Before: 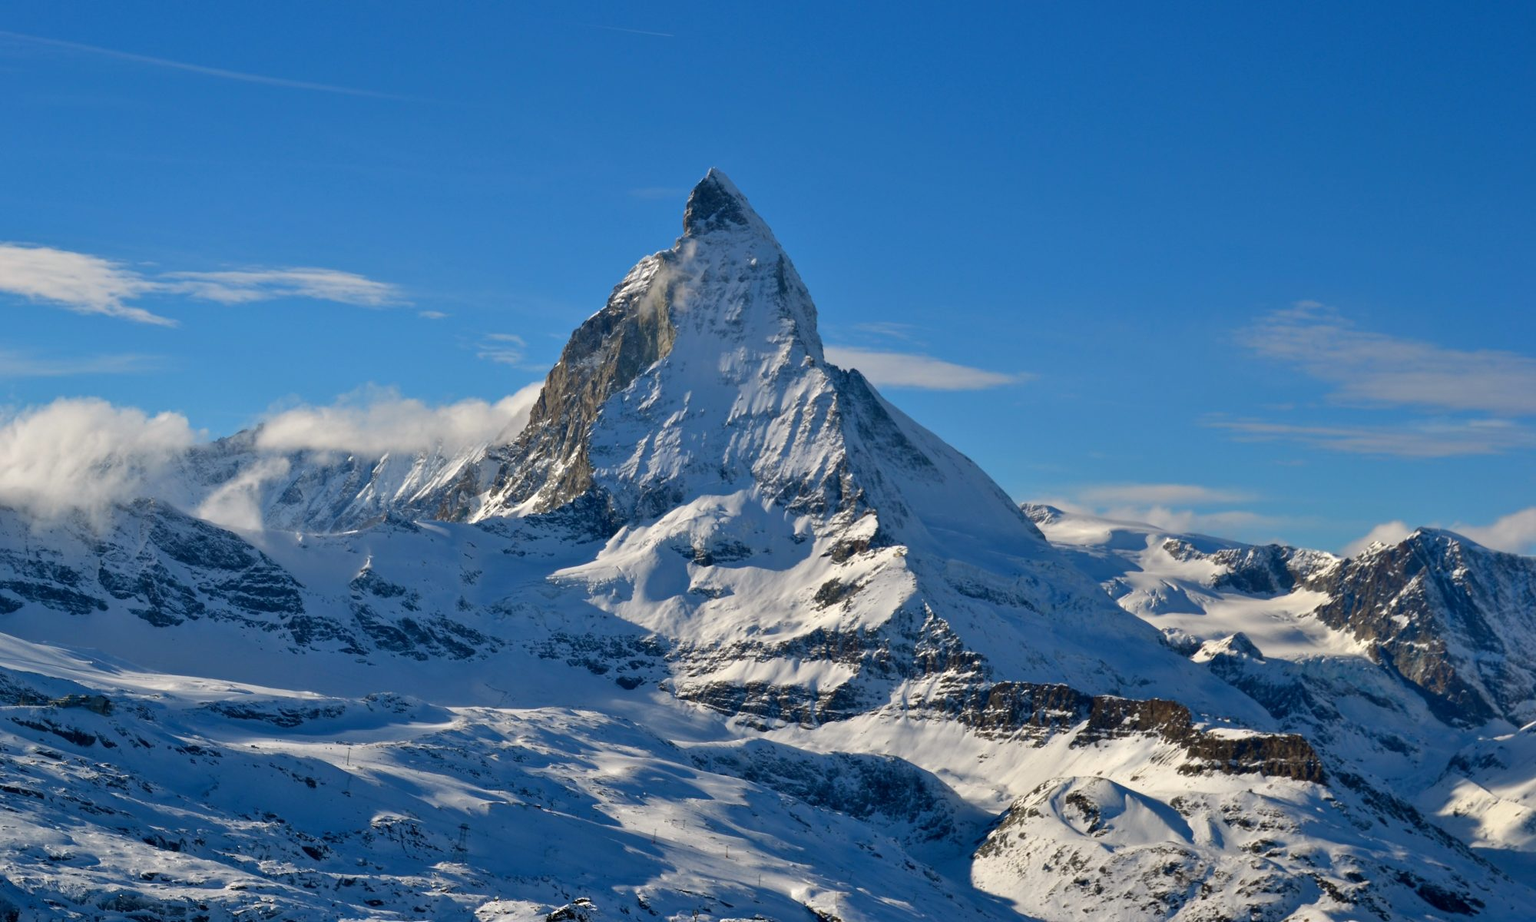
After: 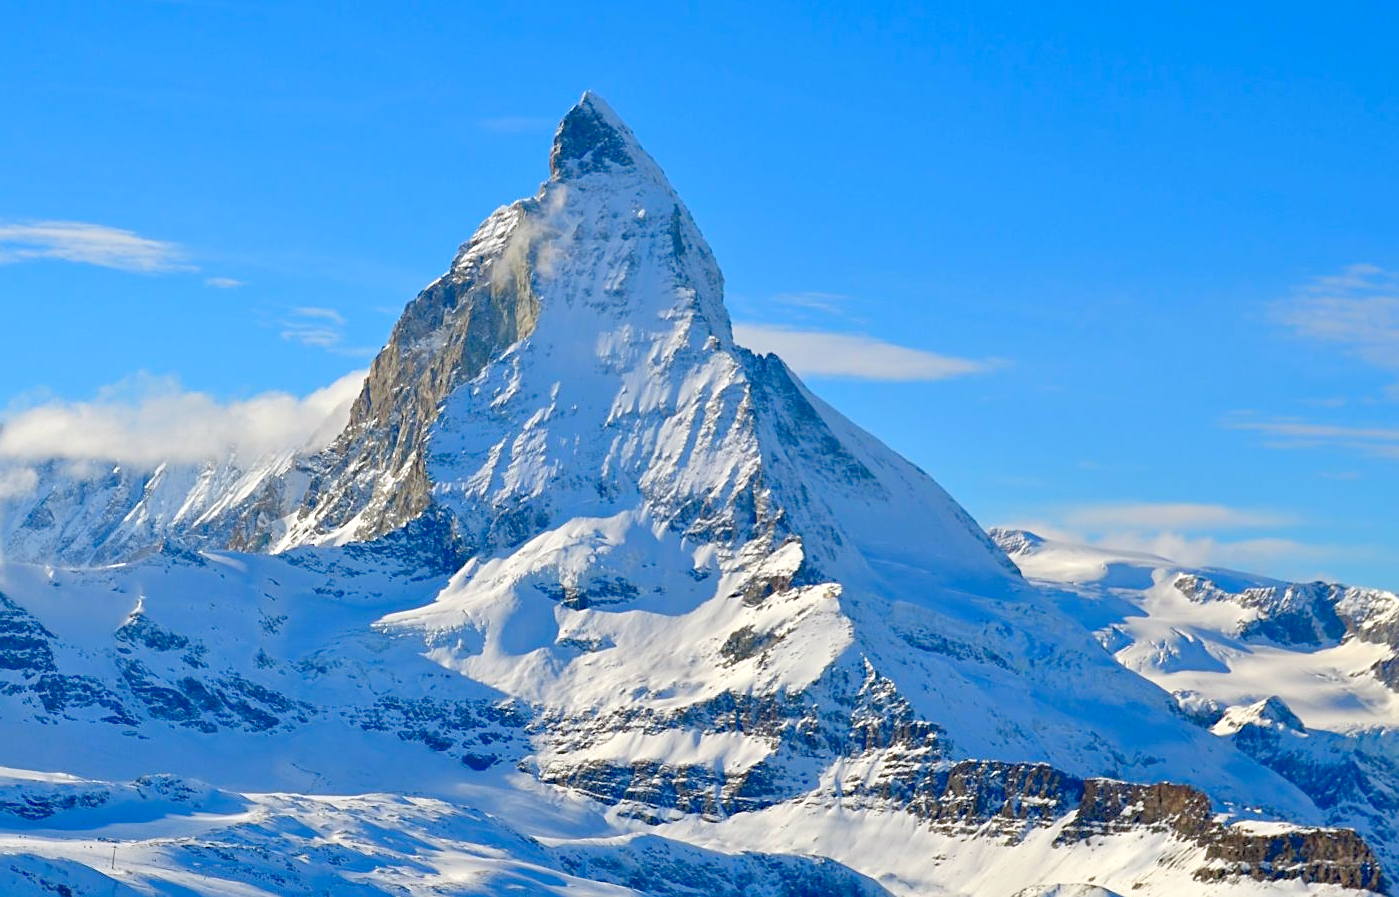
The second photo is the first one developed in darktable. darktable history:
levels: levels [0, 0.397, 0.955]
crop and rotate: left 17.046%, top 10.659%, right 12.989%, bottom 14.553%
sharpen: on, module defaults
white balance: red 0.986, blue 1.01
